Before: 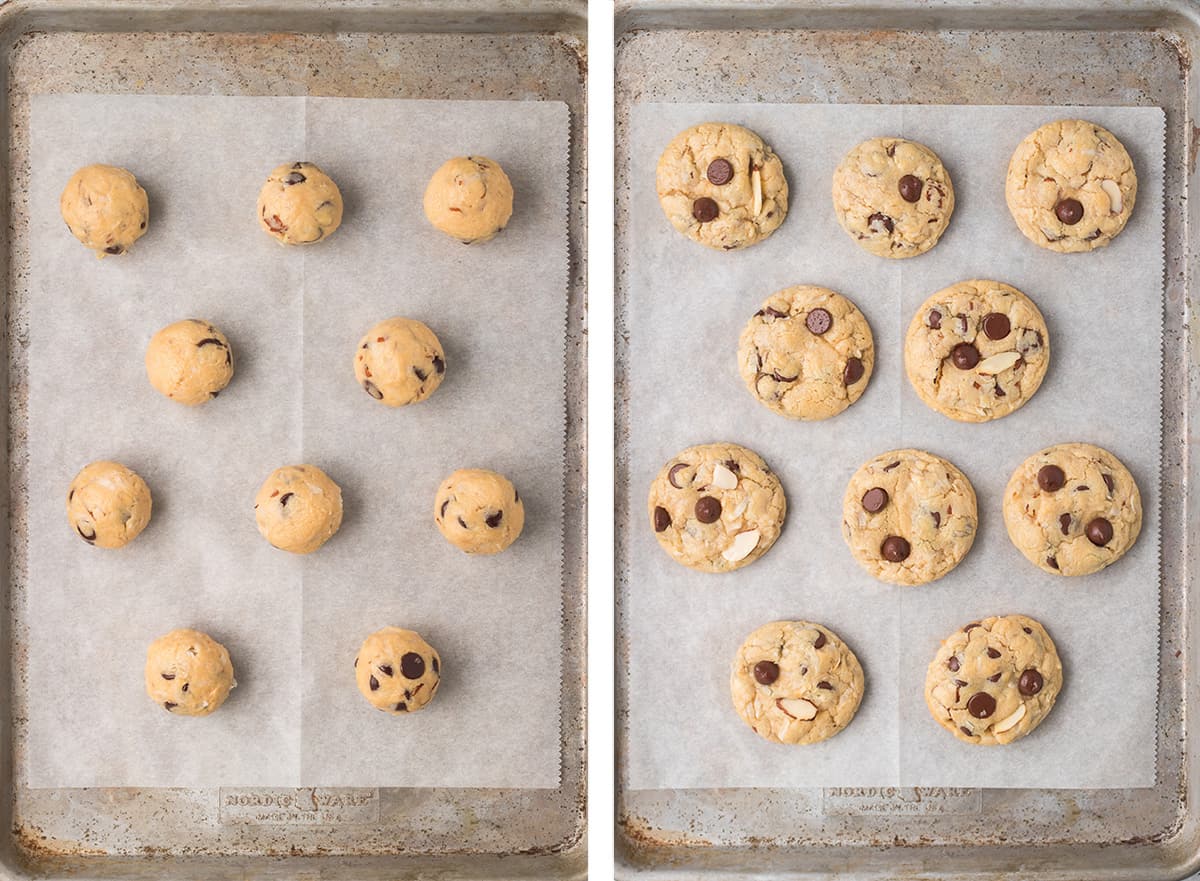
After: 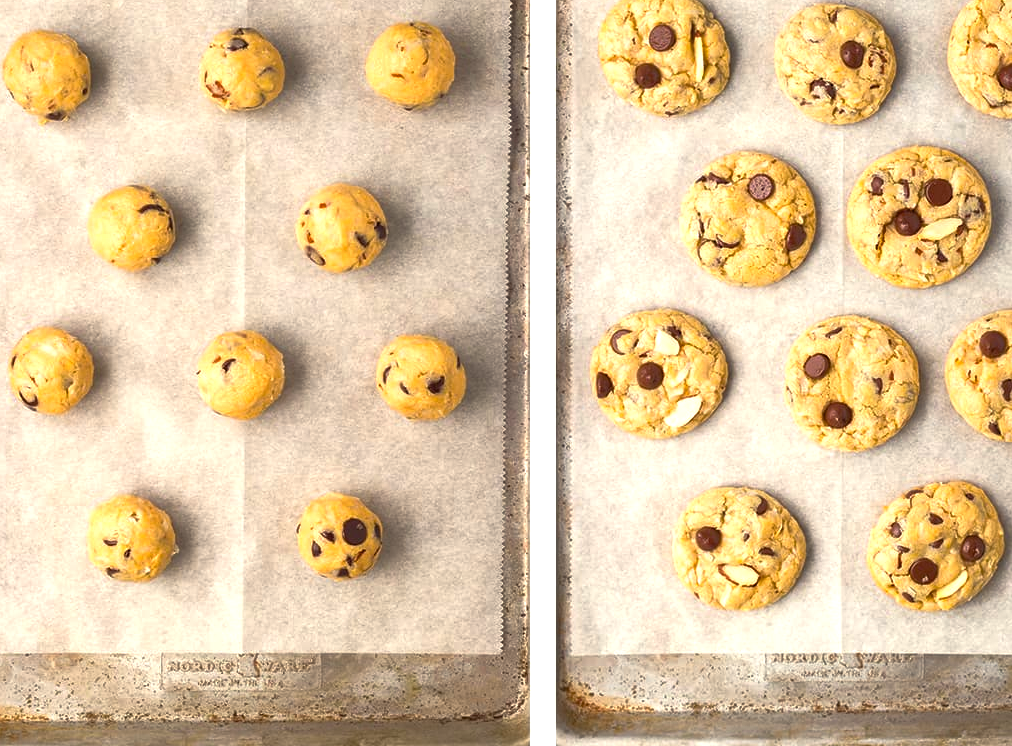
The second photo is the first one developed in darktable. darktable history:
crop and rotate: left 4.907%, top 15.217%, right 10.691%
tone equalizer: -8 EV 0 EV, -7 EV -0.002 EV, -6 EV 0.002 EV, -5 EV -0.069 EV, -4 EV -0.129 EV, -3 EV -0.191 EV, -2 EV 0.26 EV, -1 EV 0.712 EV, +0 EV 0.481 EV, edges refinement/feathering 500, mask exposure compensation -1.57 EV, preserve details no
color balance rgb: highlights gain › chroma 3.091%, highlights gain › hue 77.75°, perceptual saturation grading › global saturation 31.252%
